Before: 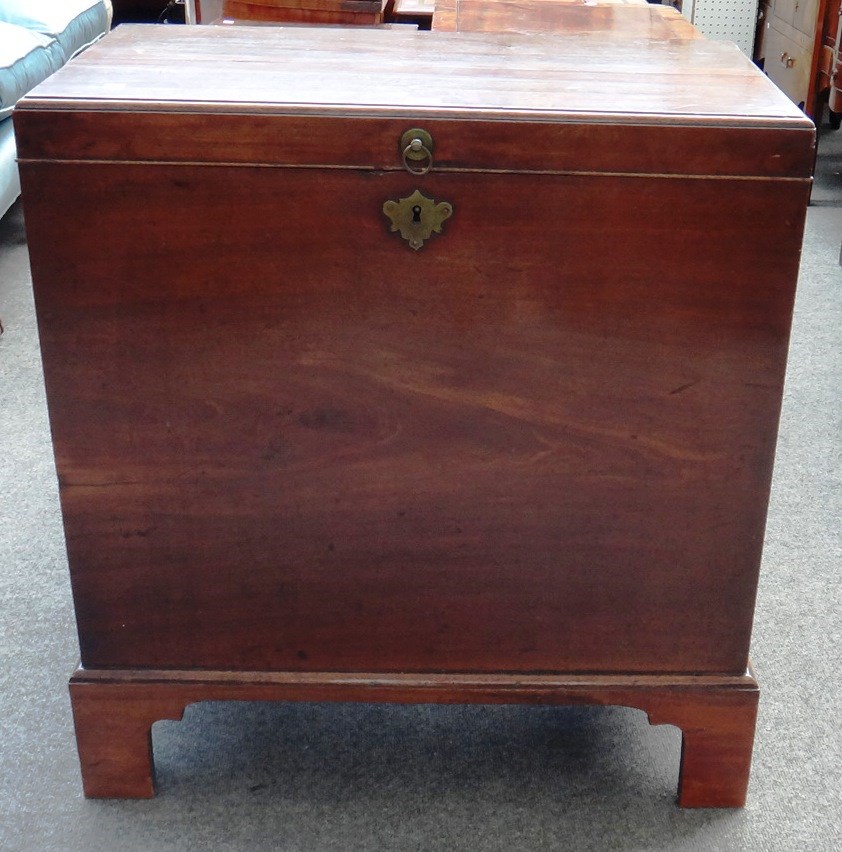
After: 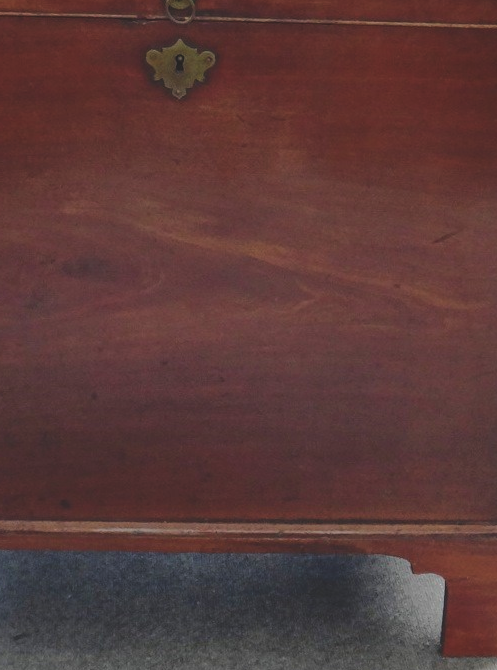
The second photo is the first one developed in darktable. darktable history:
crop and rotate: left 28.256%, top 17.734%, right 12.656%, bottom 3.573%
velvia: strength 21.76%
exposure: black level correction -0.015, compensate highlight preservation false
